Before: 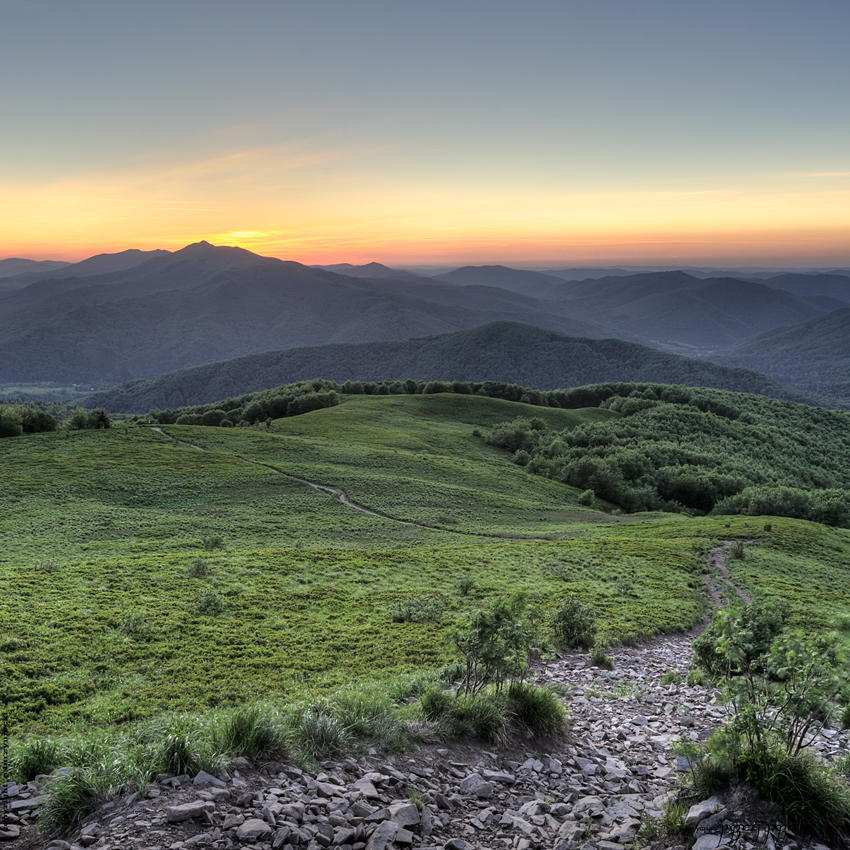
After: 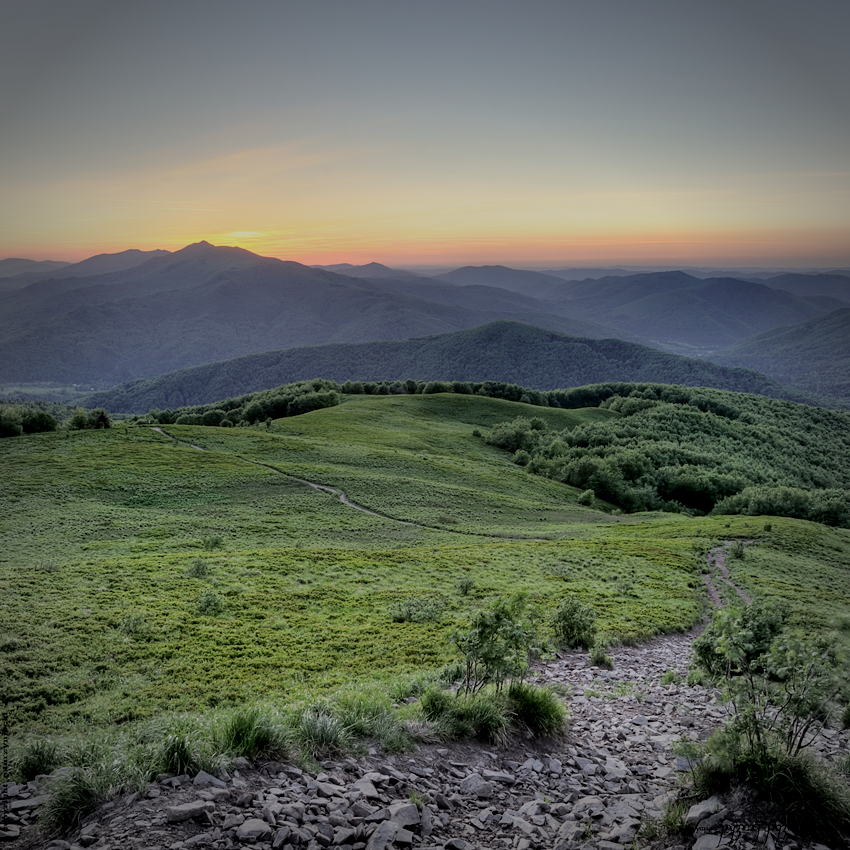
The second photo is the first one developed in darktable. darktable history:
filmic rgb: black relative exposure -8.85 EV, white relative exposure 4.98 EV, target black luminance 0%, hardness 3.76, latitude 66.38%, contrast 0.816, highlights saturation mix 10.37%, shadows ↔ highlights balance 20.45%, preserve chrominance no, color science v4 (2020), type of noise poissonian
local contrast: mode bilateral grid, contrast 99, coarseness 100, detail 108%, midtone range 0.2
vignetting: fall-off start 73.35%
